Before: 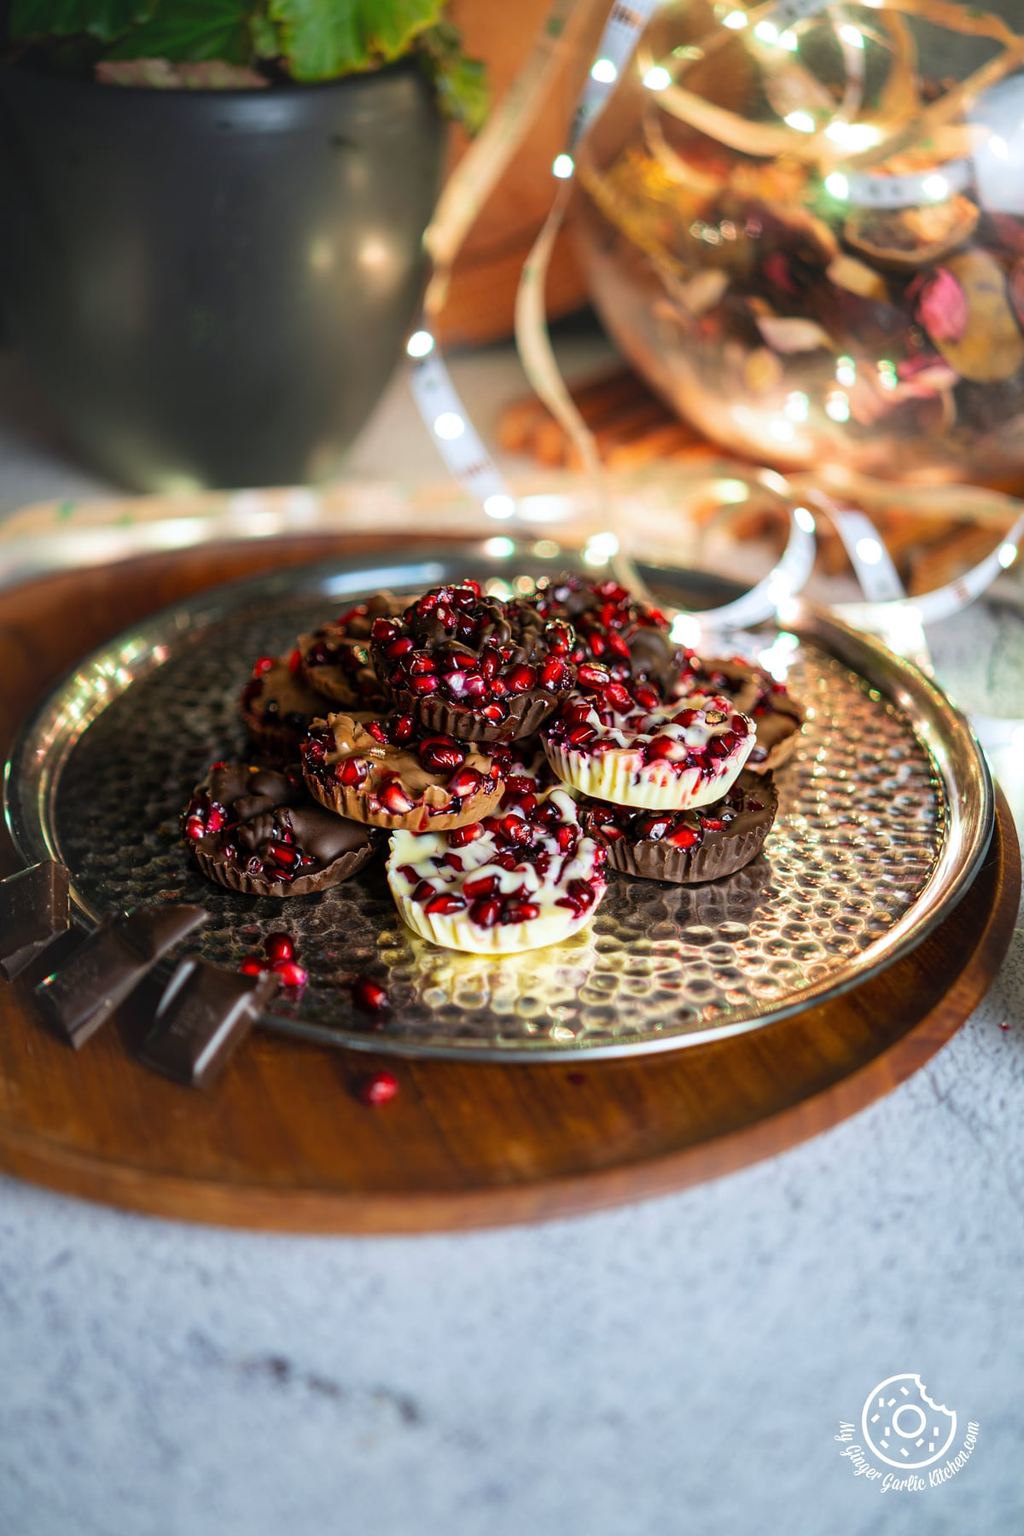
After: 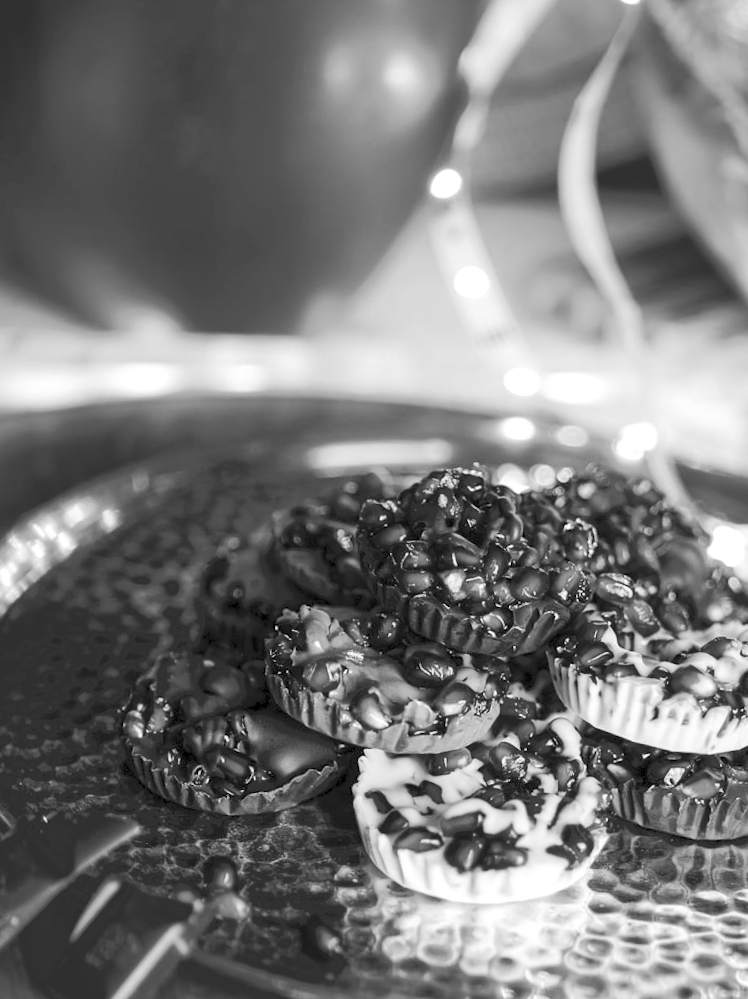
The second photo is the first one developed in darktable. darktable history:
rotate and perspective: automatic cropping off
exposure: exposure 0.15 EV, compensate highlight preservation false
tone curve: curves: ch0 [(0, 0) (0.003, 0.055) (0.011, 0.111) (0.025, 0.126) (0.044, 0.169) (0.069, 0.215) (0.1, 0.199) (0.136, 0.207) (0.177, 0.259) (0.224, 0.327) (0.277, 0.361) (0.335, 0.431) (0.399, 0.501) (0.468, 0.589) (0.543, 0.683) (0.623, 0.73) (0.709, 0.796) (0.801, 0.863) (0.898, 0.921) (1, 1)], preserve colors none
color correction: highlights a* 1.83, highlights b* 34.02, shadows a* -36.68, shadows b* -5.48
monochrome: a 32, b 64, size 2.3
crop and rotate: angle -4.99°, left 2.122%, top 6.945%, right 27.566%, bottom 30.519%
